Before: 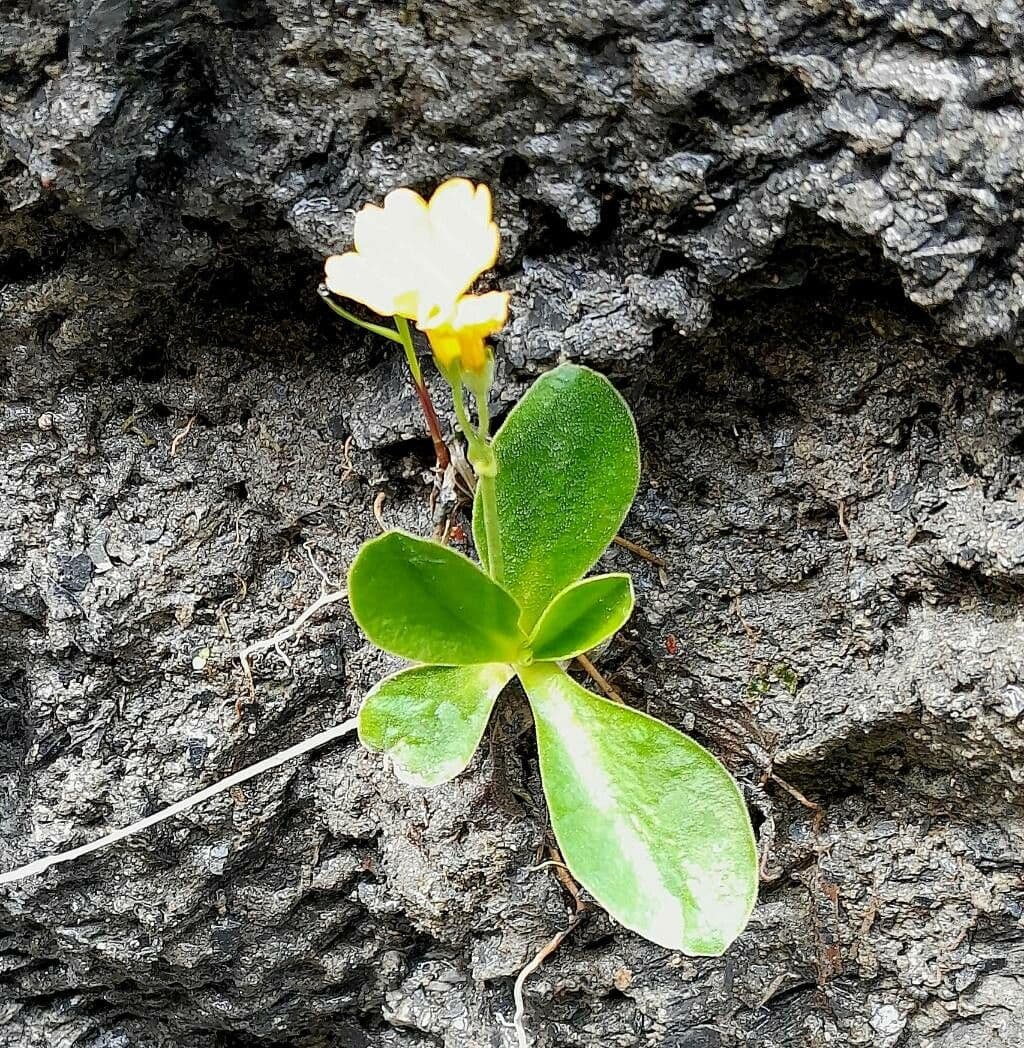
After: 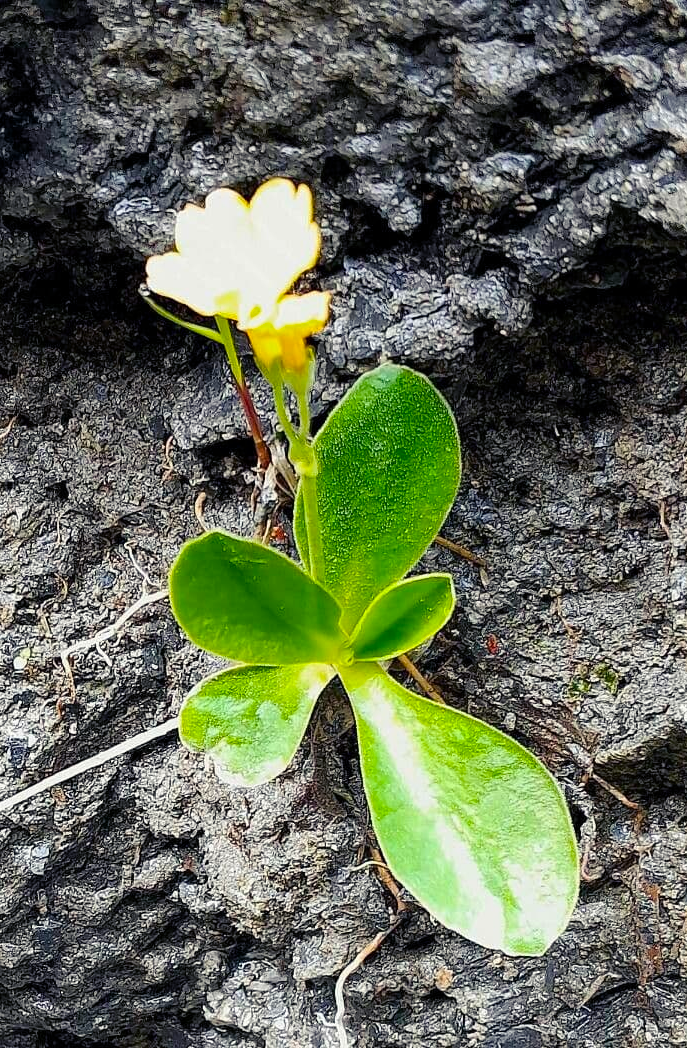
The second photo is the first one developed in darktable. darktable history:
color balance rgb: shadows lift › luminance -21.544%, shadows lift › chroma 6.581%, shadows lift › hue 269.63°, perceptual saturation grading › global saturation 29.082%, perceptual saturation grading › mid-tones 12.337%, perceptual saturation grading › shadows 10.223%
crop and rotate: left 17.568%, right 15.318%
